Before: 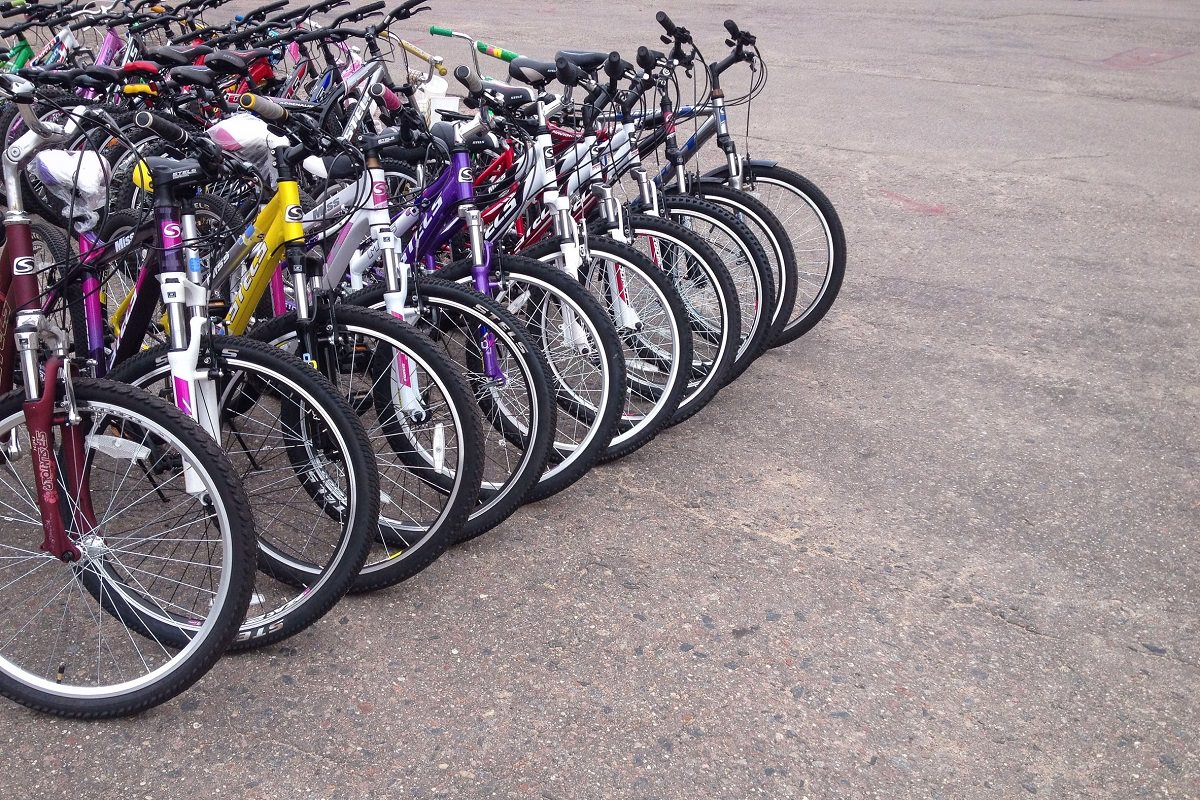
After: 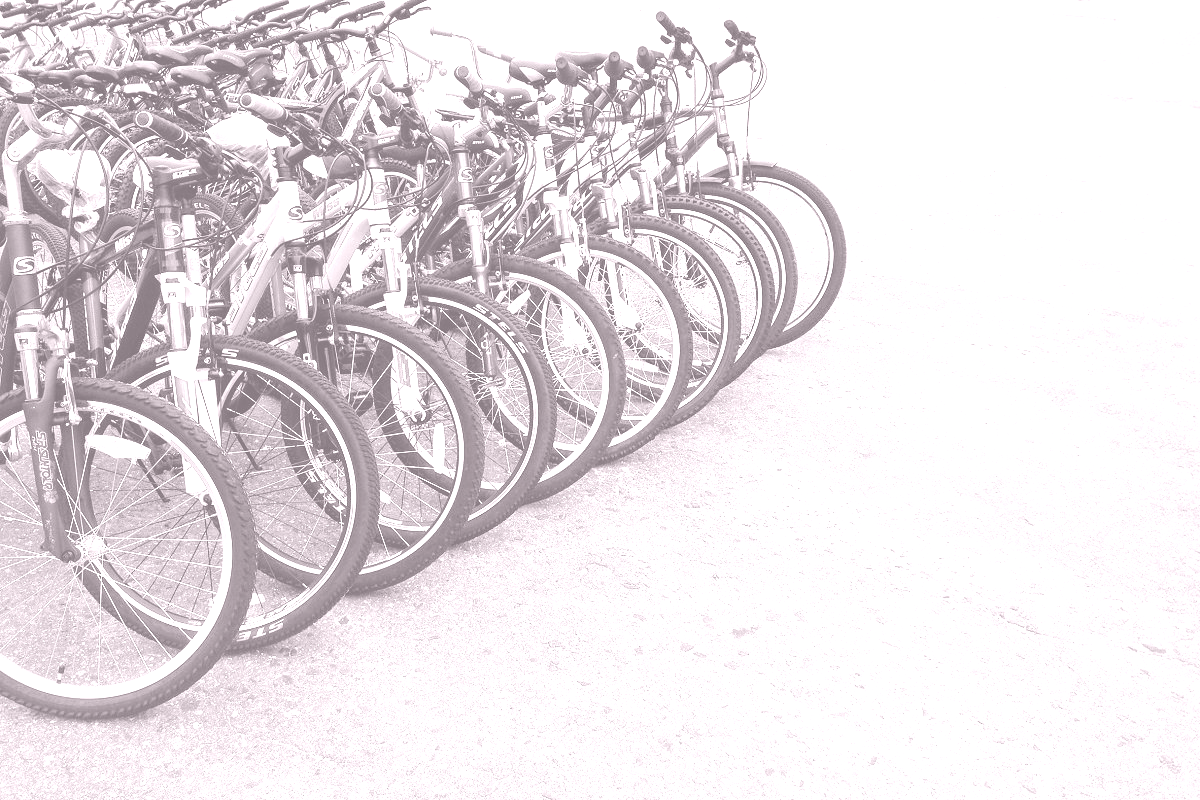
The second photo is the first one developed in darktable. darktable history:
colorize: hue 25.2°, saturation 83%, source mix 82%, lightness 79%, version 1
contrast brightness saturation: saturation -0.05
tone equalizer: on, module defaults
